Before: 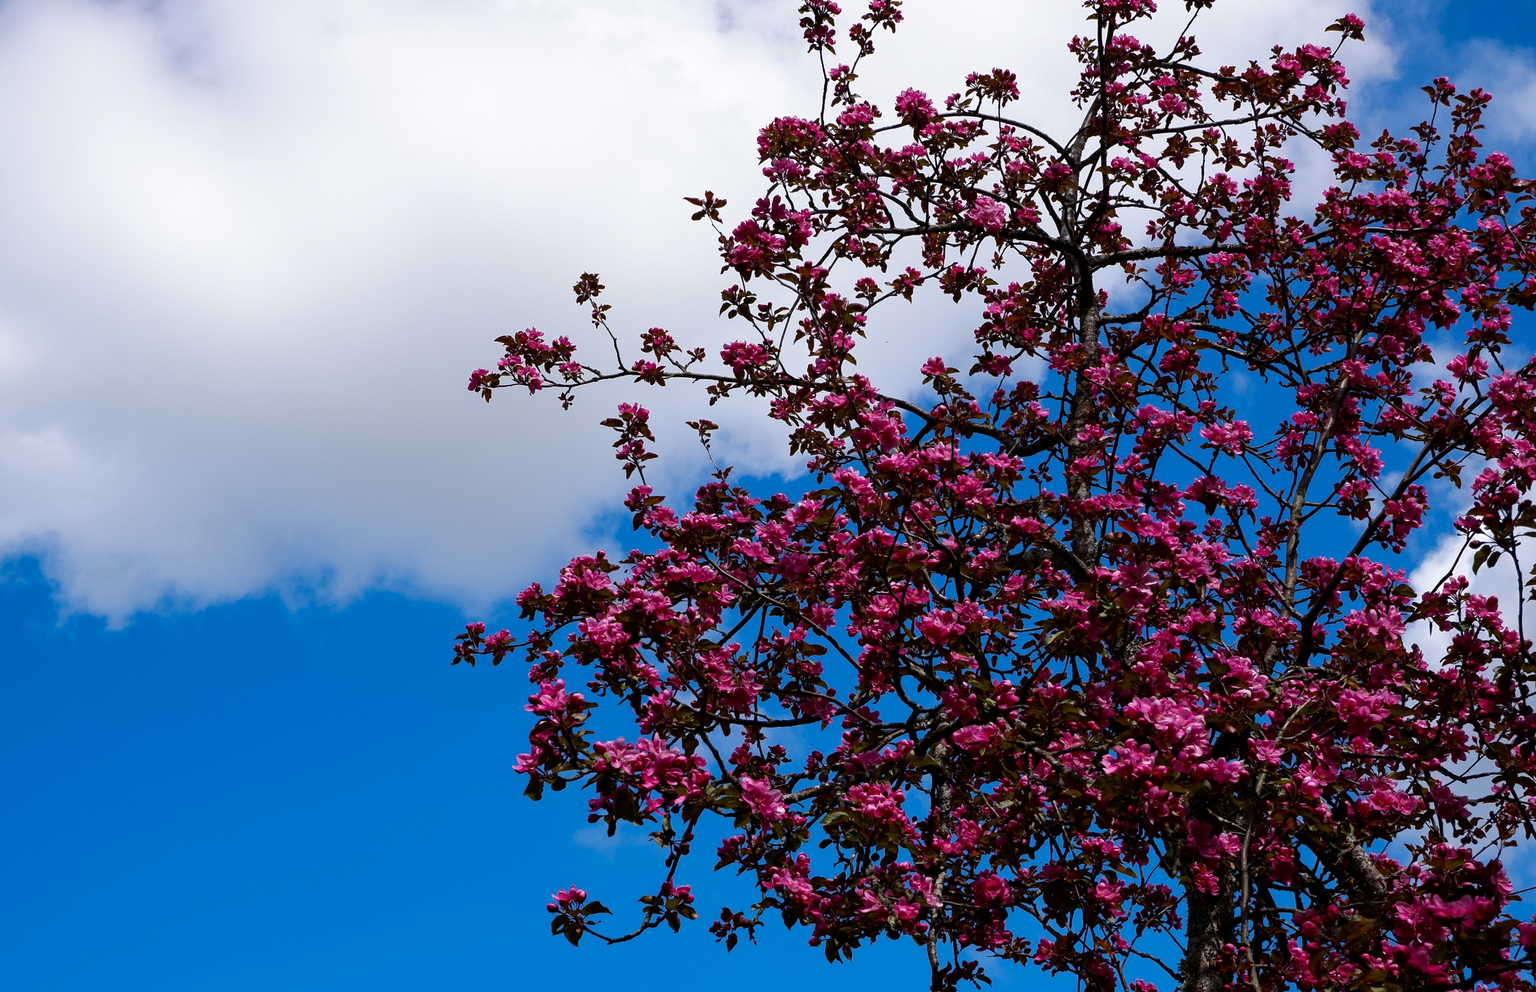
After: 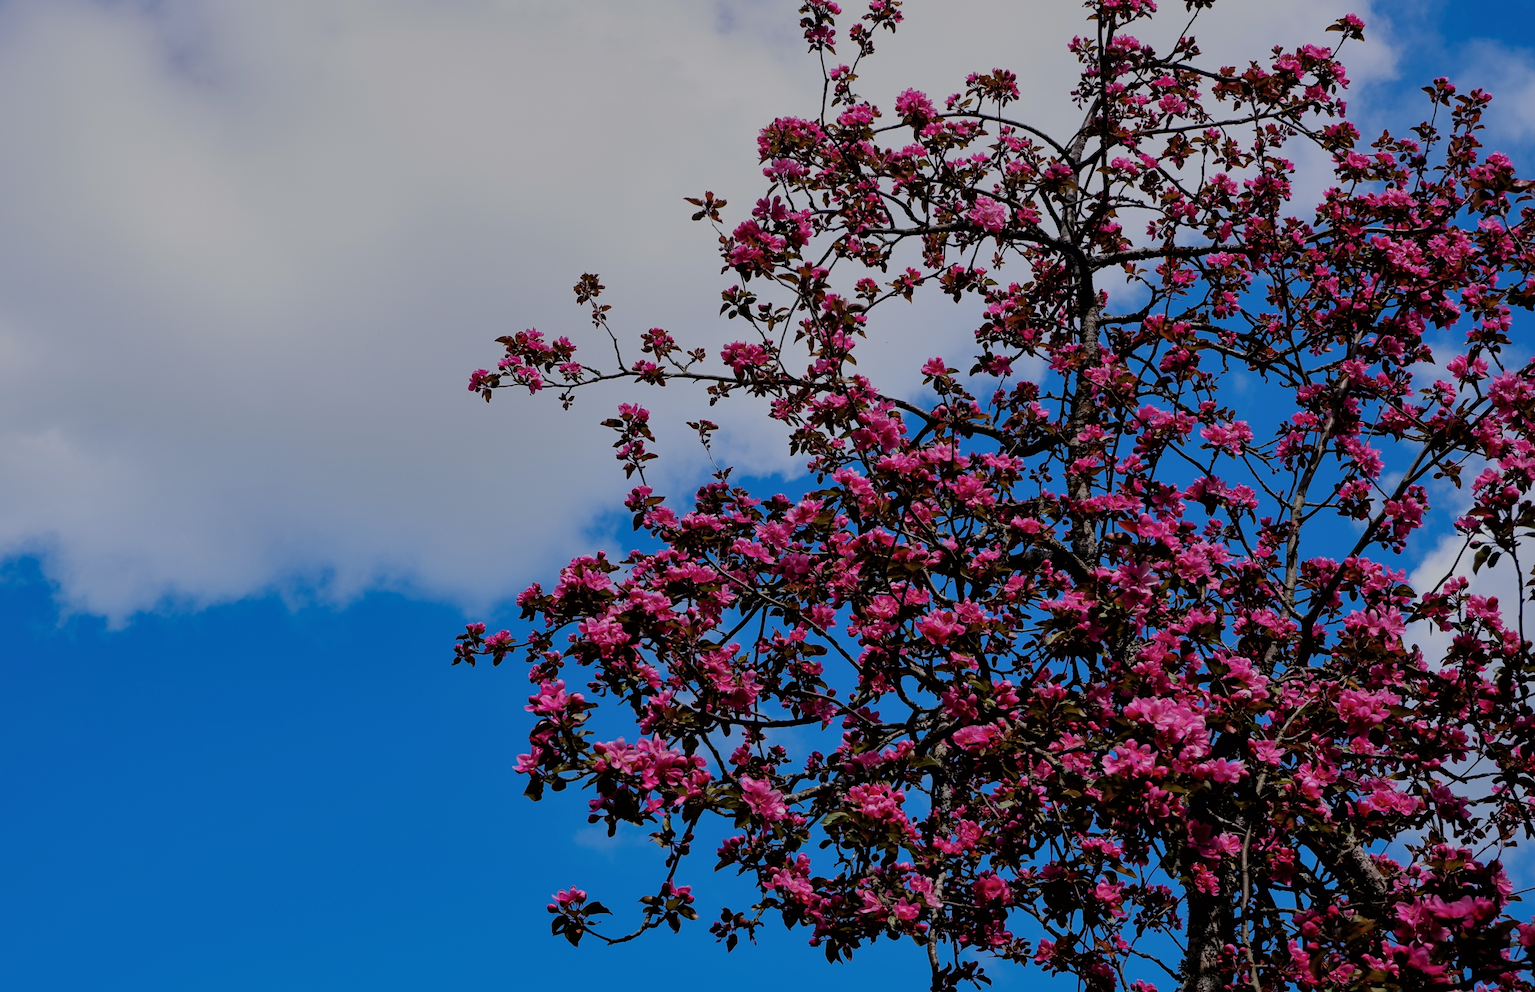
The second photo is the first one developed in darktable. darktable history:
filmic rgb: black relative exposure -6.56 EV, white relative exposure 4.72 EV, hardness 3.15, contrast 0.812, color science v6 (2022)
shadows and highlights: shadows 39.3, highlights -59.8
